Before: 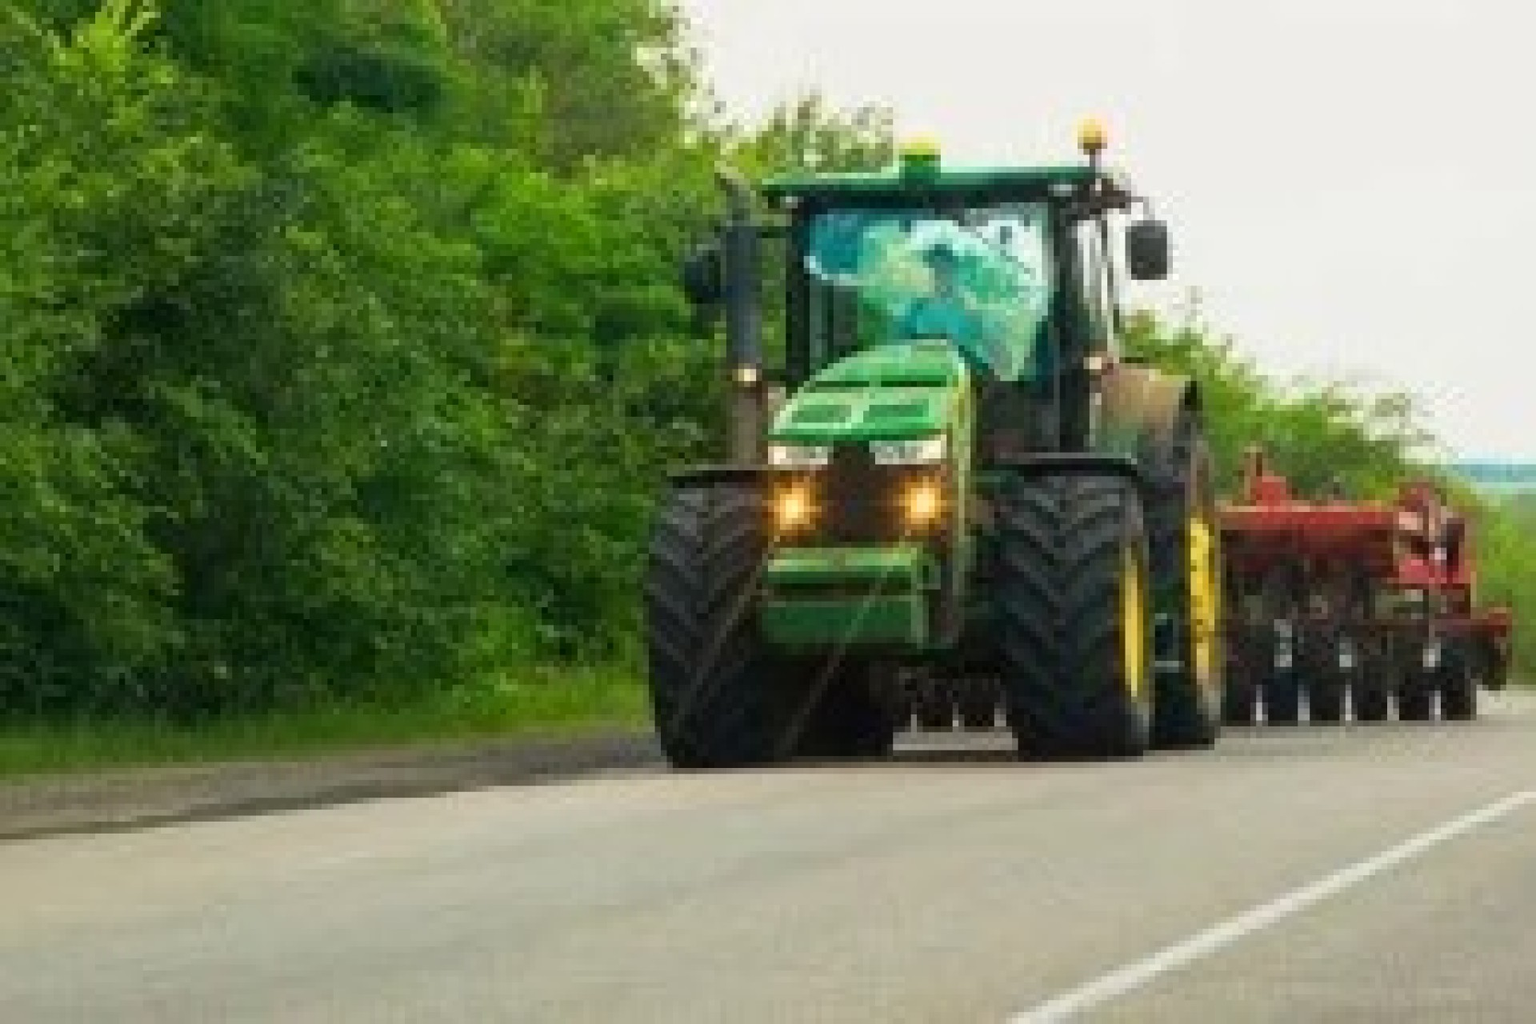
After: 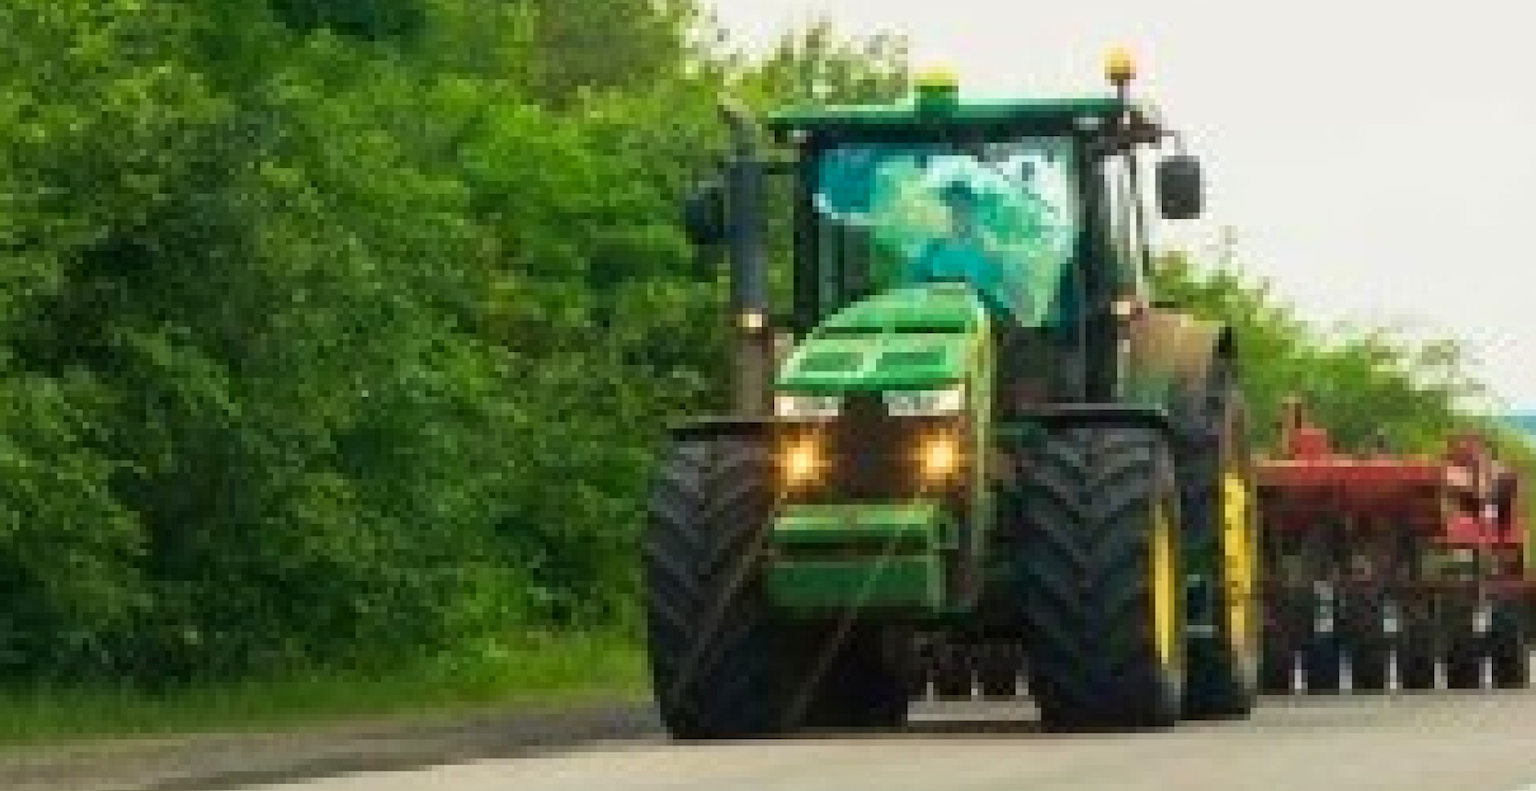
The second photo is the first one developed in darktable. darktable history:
crop: left 2.737%, top 7.287%, right 3.421%, bottom 20.179%
velvia: strength 17%
